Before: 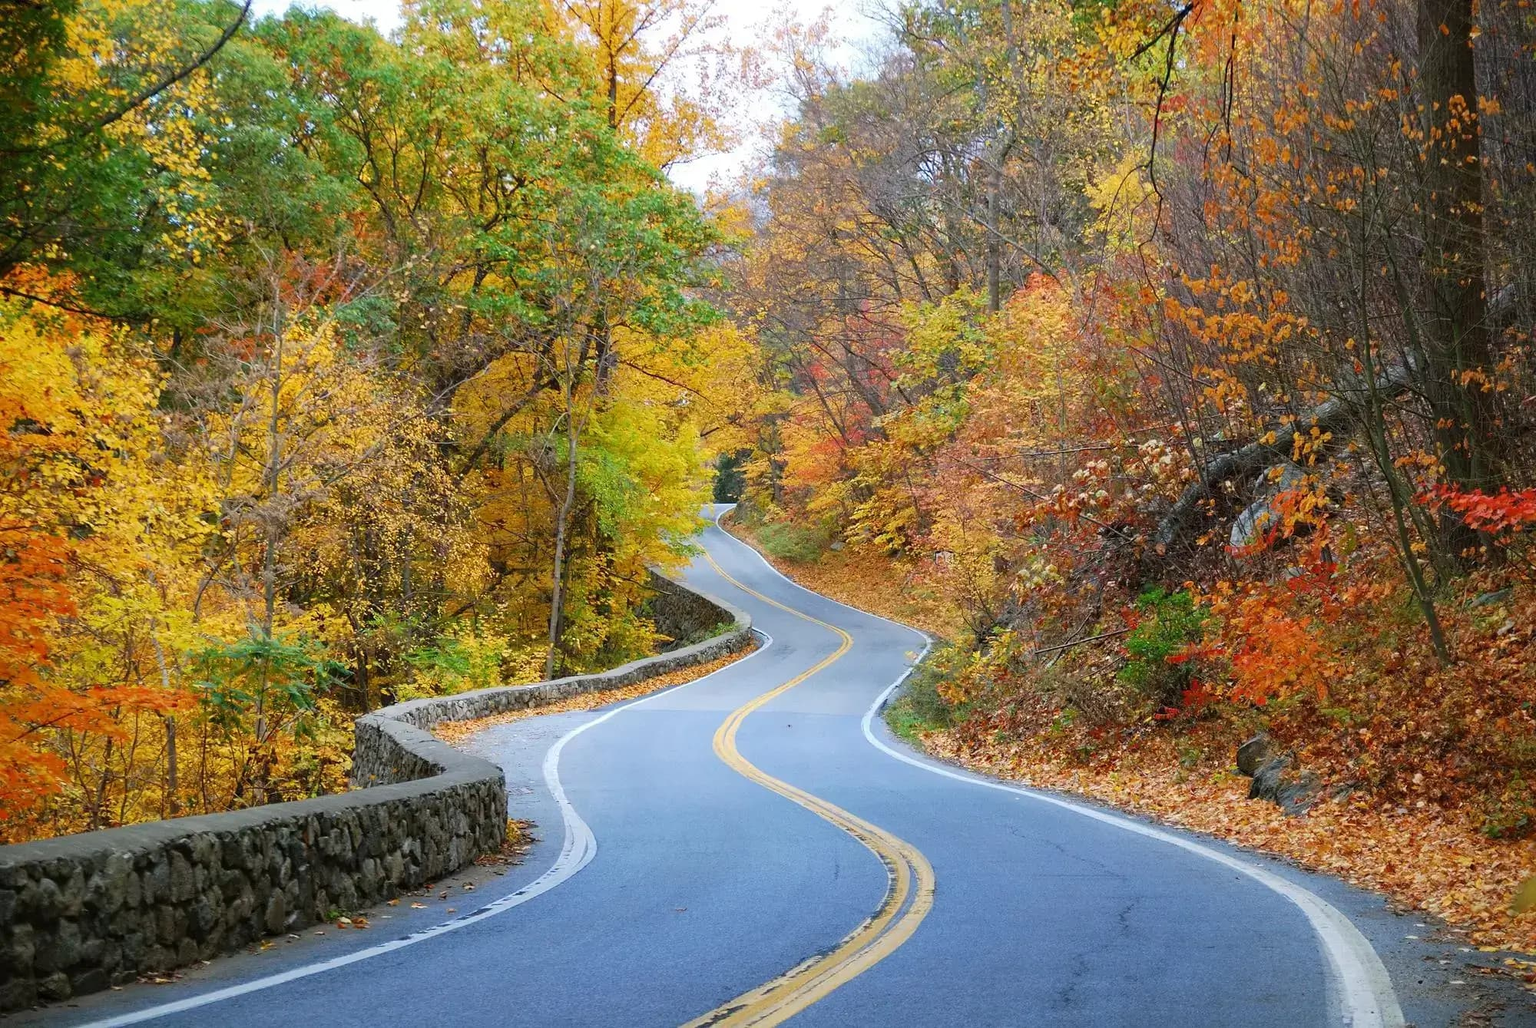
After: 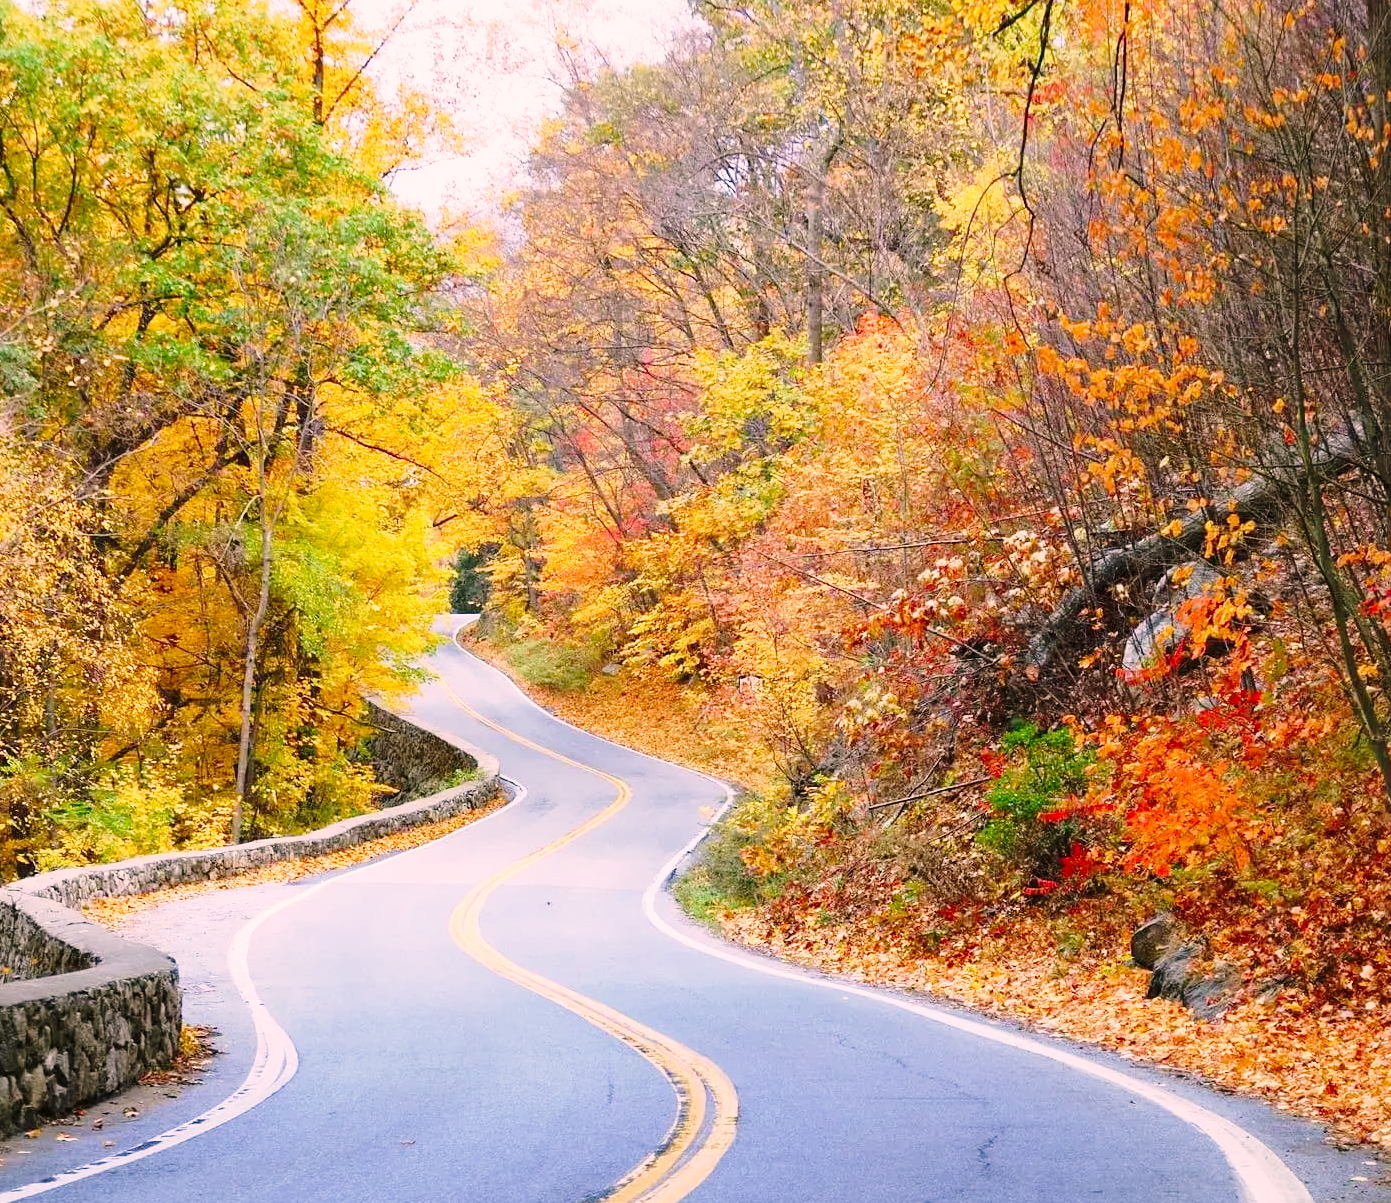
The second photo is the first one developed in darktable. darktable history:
color correction: highlights a* 12.87, highlights b* 5.49
base curve: curves: ch0 [(0, 0) (0.028, 0.03) (0.121, 0.232) (0.46, 0.748) (0.859, 0.968) (1, 1)], preserve colors none
crop and rotate: left 23.955%, top 3.196%, right 6.479%, bottom 6.956%
